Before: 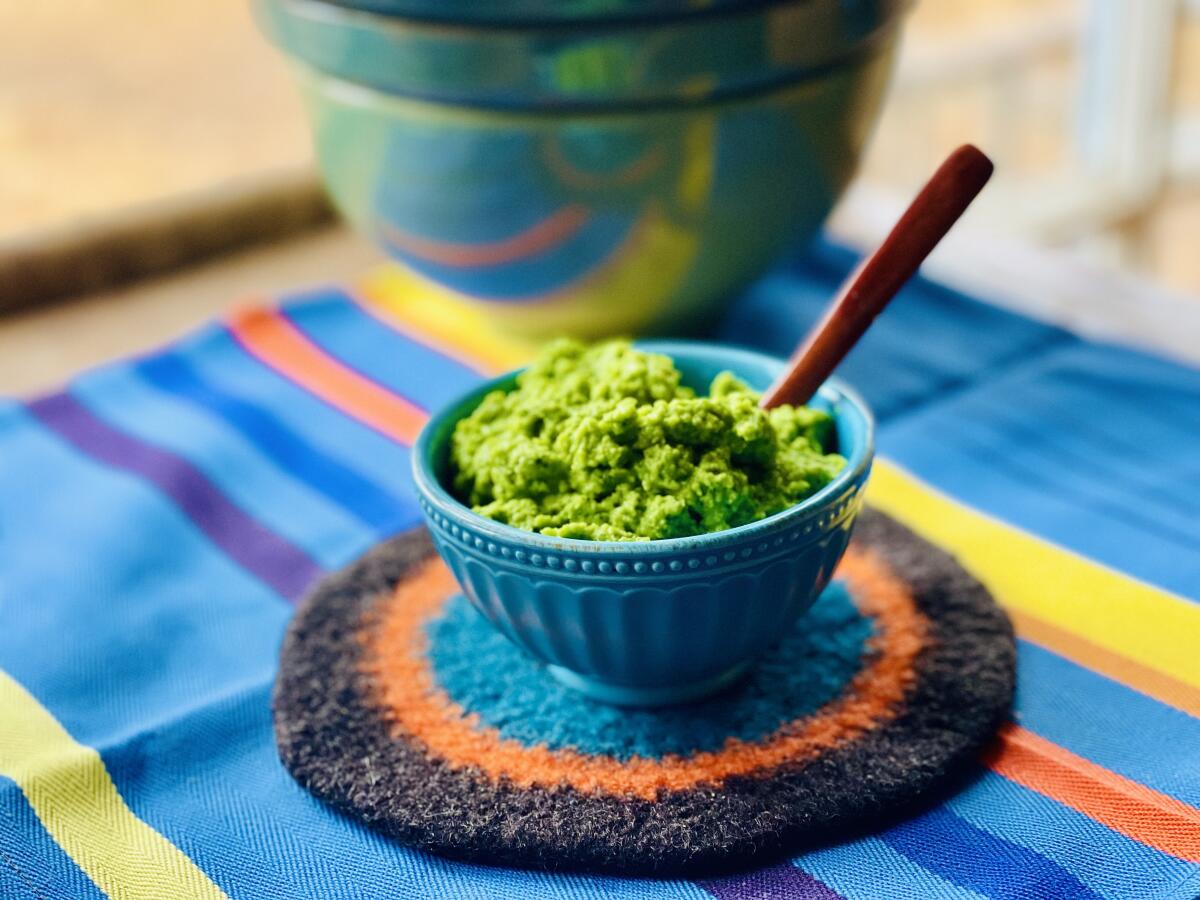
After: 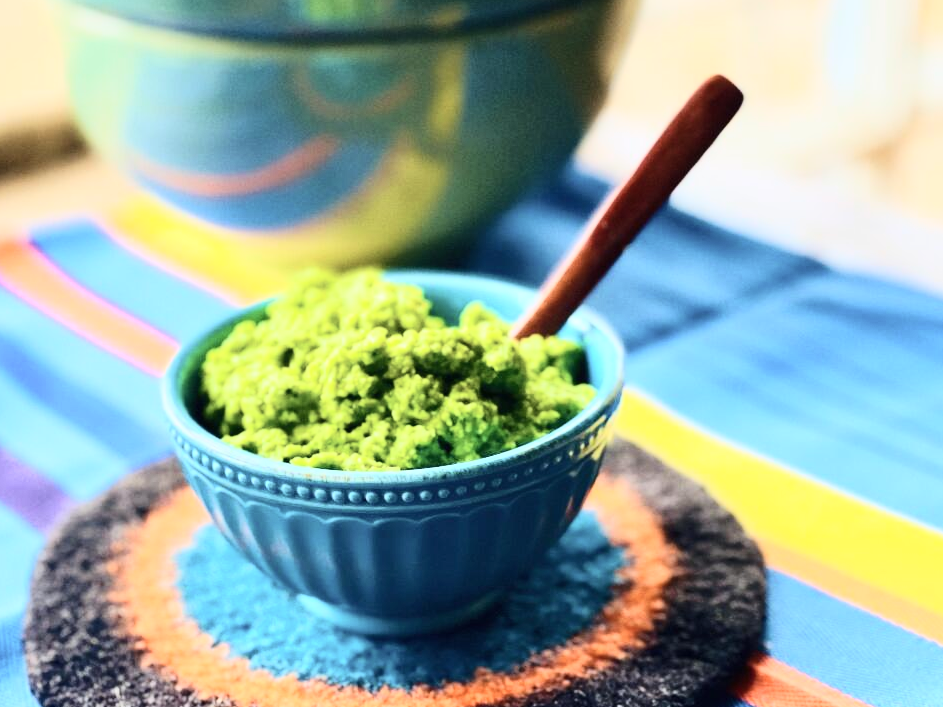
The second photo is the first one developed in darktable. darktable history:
crop and rotate: left 20.908%, top 7.826%, right 0.433%, bottom 13.587%
tone curve: curves: ch0 [(0, 0) (0.003, 0.003) (0.011, 0.013) (0.025, 0.028) (0.044, 0.05) (0.069, 0.078) (0.1, 0.113) (0.136, 0.153) (0.177, 0.2) (0.224, 0.271) (0.277, 0.374) (0.335, 0.47) (0.399, 0.574) (0.468, 0.688) (0.543, 0.79) (0.623, 0.859) (0.709, 0.919) (0.801, 0.957) (0.898, 0.978) (1, 1)], color space Lab, independent channels, preserve colors none
tone equalizer: on, module defaults
